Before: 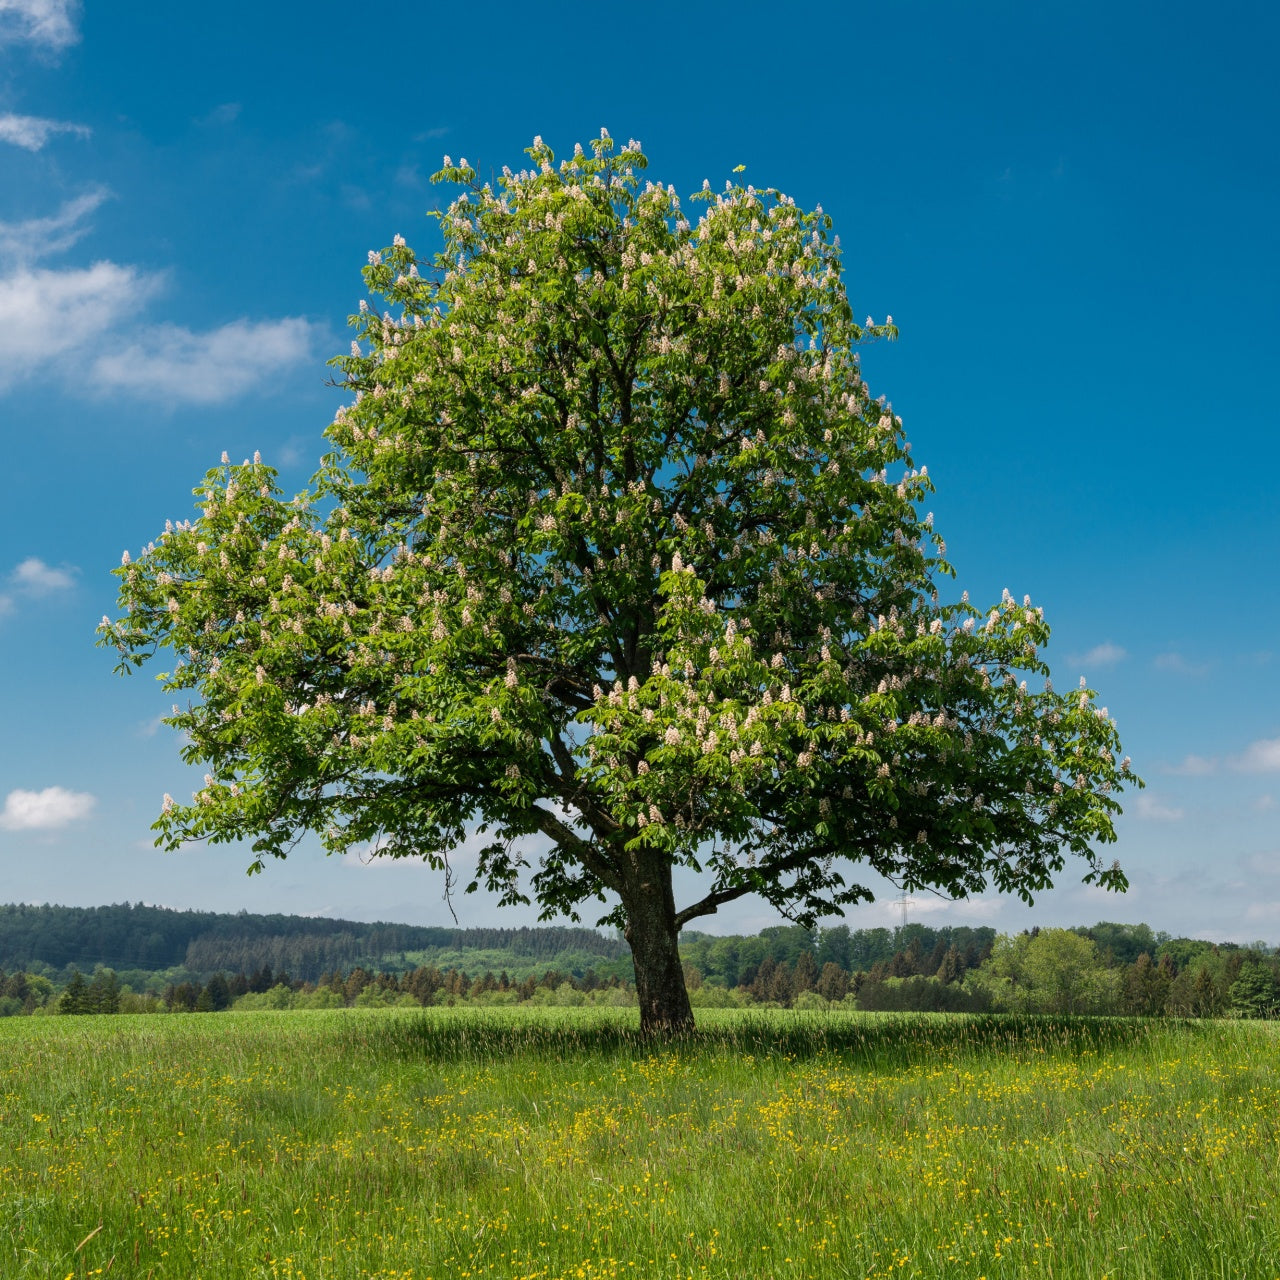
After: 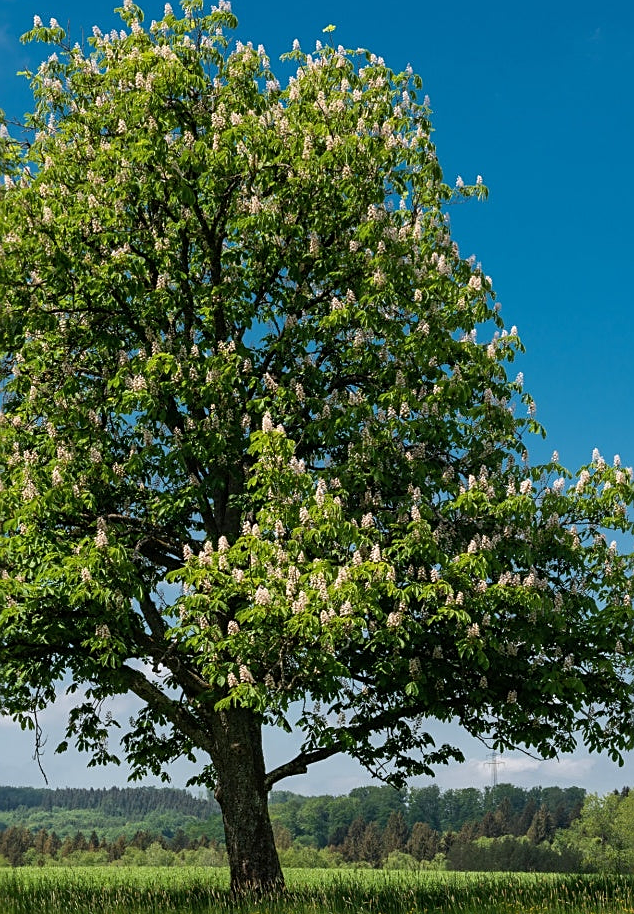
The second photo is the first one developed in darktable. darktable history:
sharpen: on, module defaults
crop: left 32.075%, top 10.976%, right 18.355%, bottom 17.596%
white balance: red 0.982, blue 1.018
